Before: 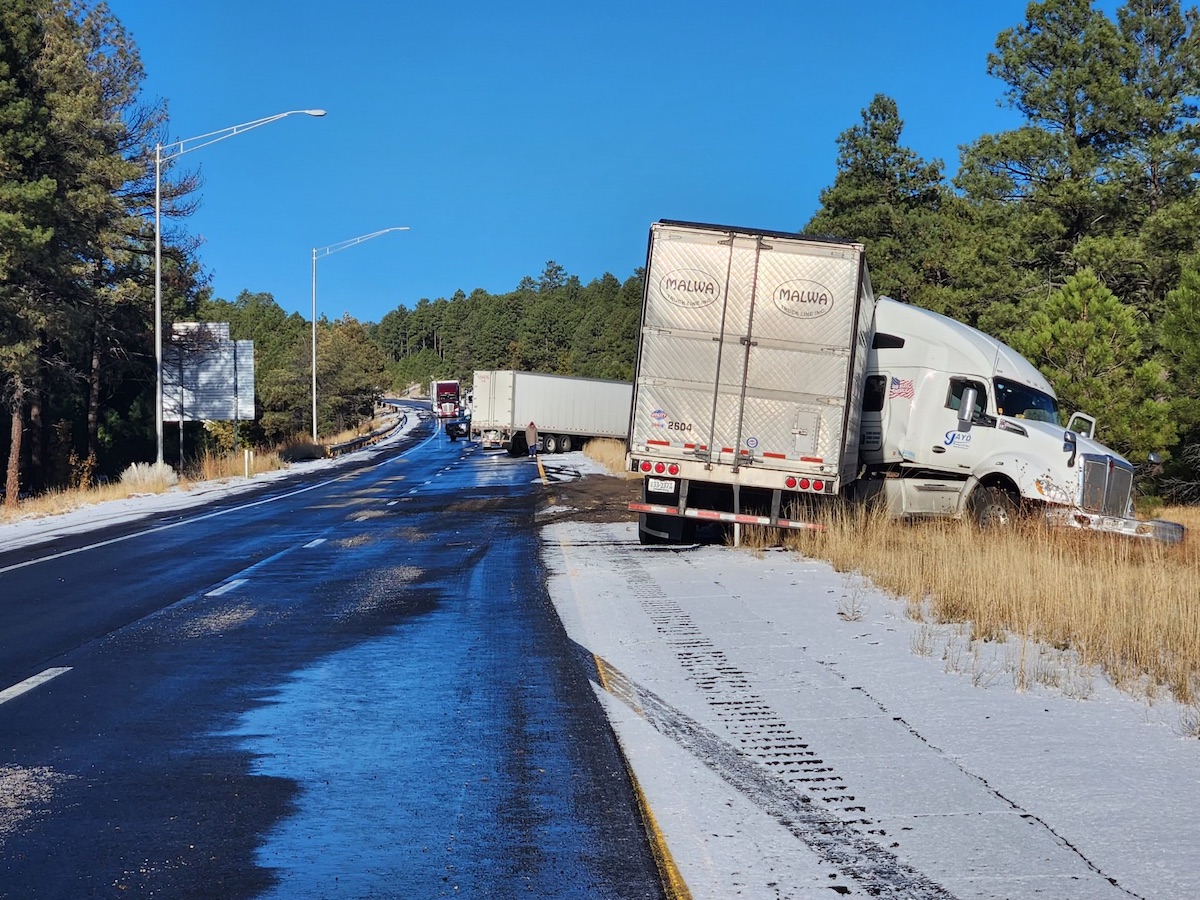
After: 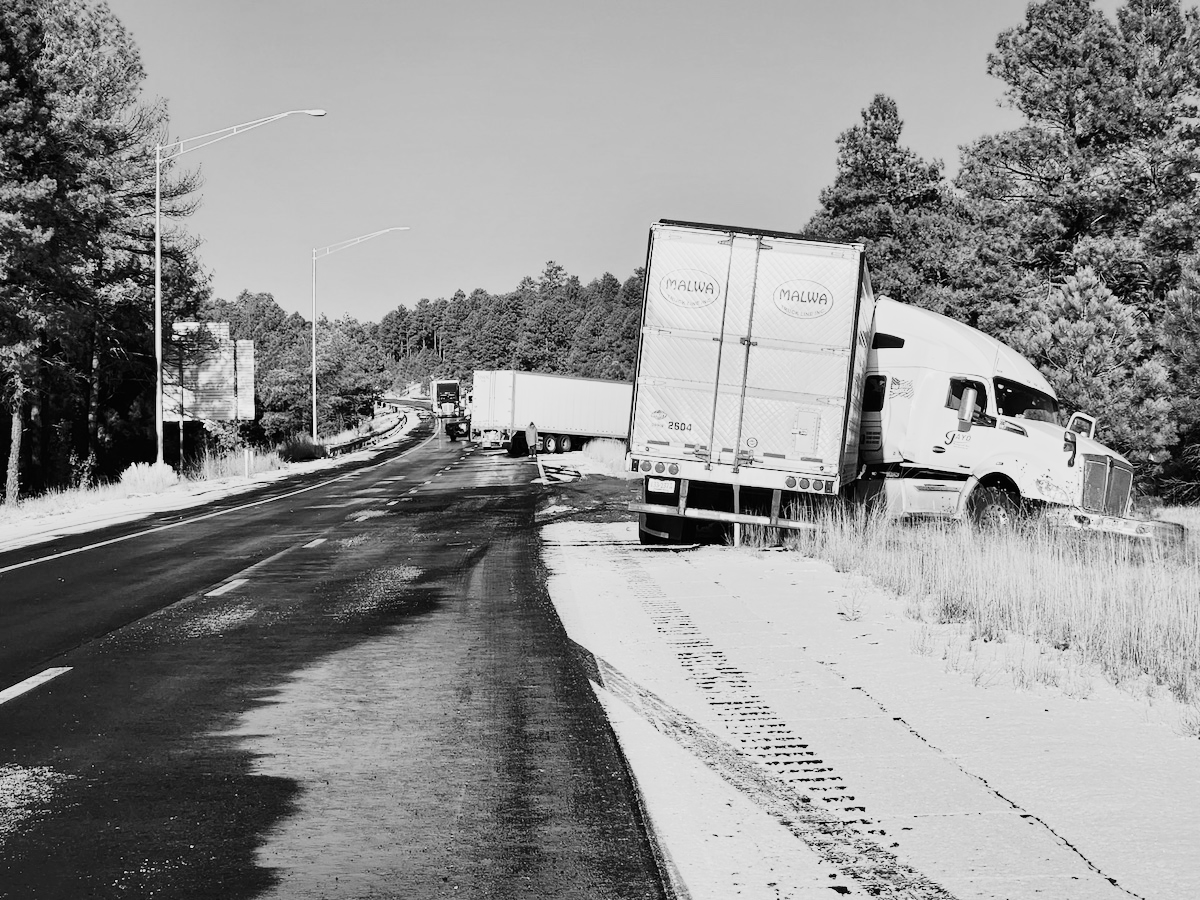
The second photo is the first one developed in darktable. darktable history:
exposure: black level correction 0, exposure 0.9 EV, compensate highlight preservation false
sigmoid: contrast 1.7, skew -0.2, preserve hue 0%, red attenuation 0.1, red rotation 0.035, green attenuation 0.1, green rotation -0.017, blue attenuation 0.15, blue rotation -0.052, base primaries Rec2020
color balance: lift [1, 1, 0.999, 1.001], gamma [1, 1.003, 1.005, 0.995], gain [1, 0.992, 0.988, 1.012], contrast 5%, output saturation 110%
shadows and highlights: shadows 62.66, white point adjustment 0.37, highlights -34.44, compress 83.82%
monochrome: a -35.87, b 49.73, size 1.7
